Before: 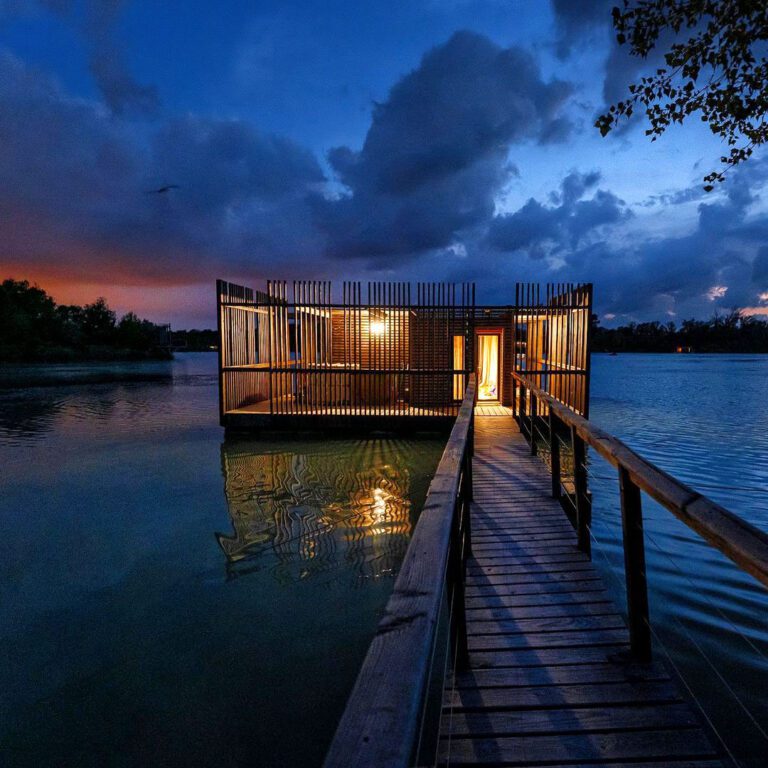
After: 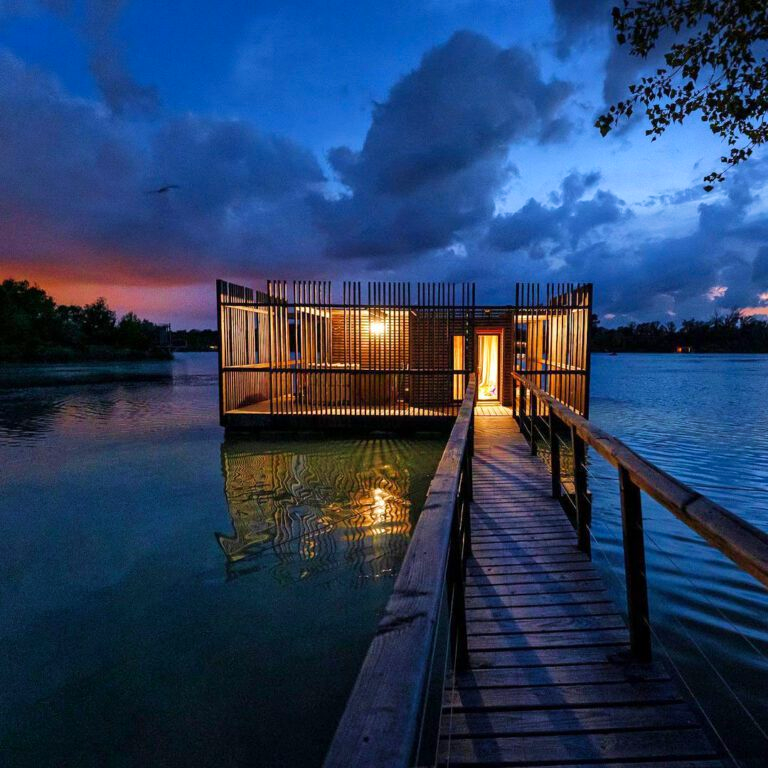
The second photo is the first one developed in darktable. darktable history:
color balance rgb: perceptual saturation grading › global saturation 0.331%, perceptual brilliance grading › mid-tones 10.87%, perceptual brilliance grading › shadows 15.13%
velvia: on, module defaults
